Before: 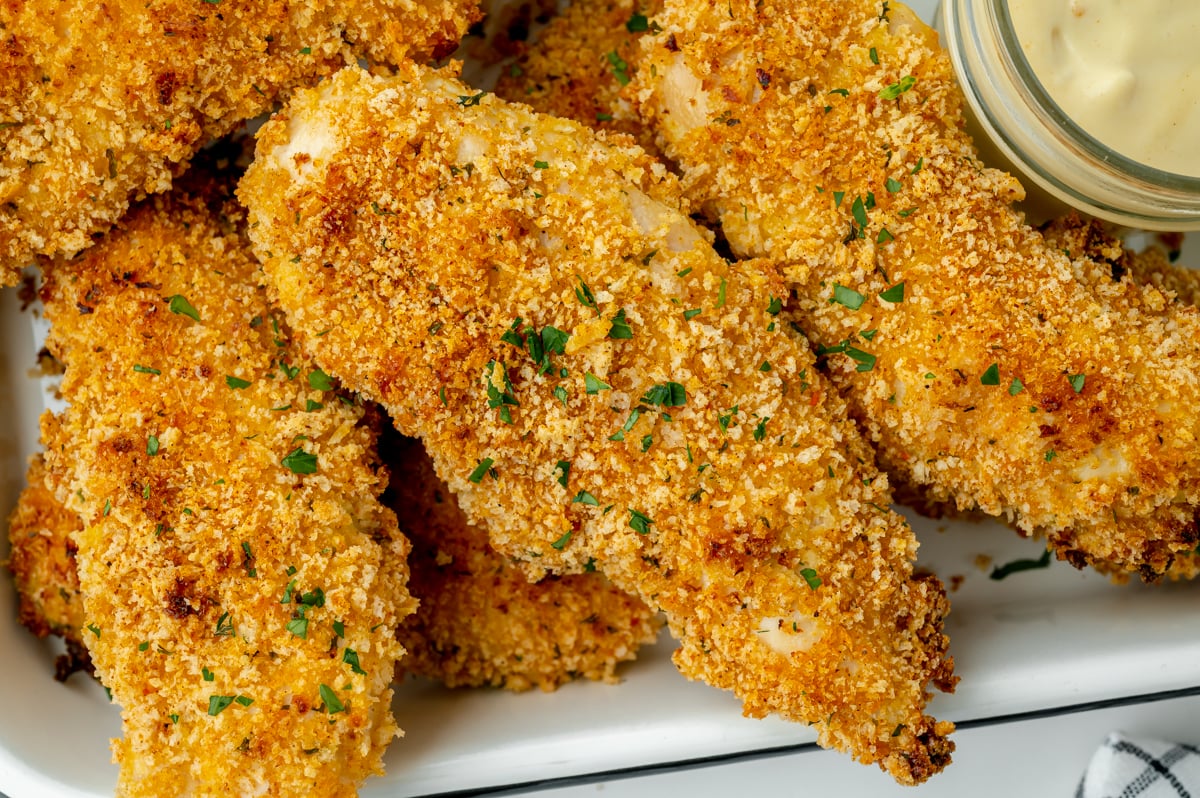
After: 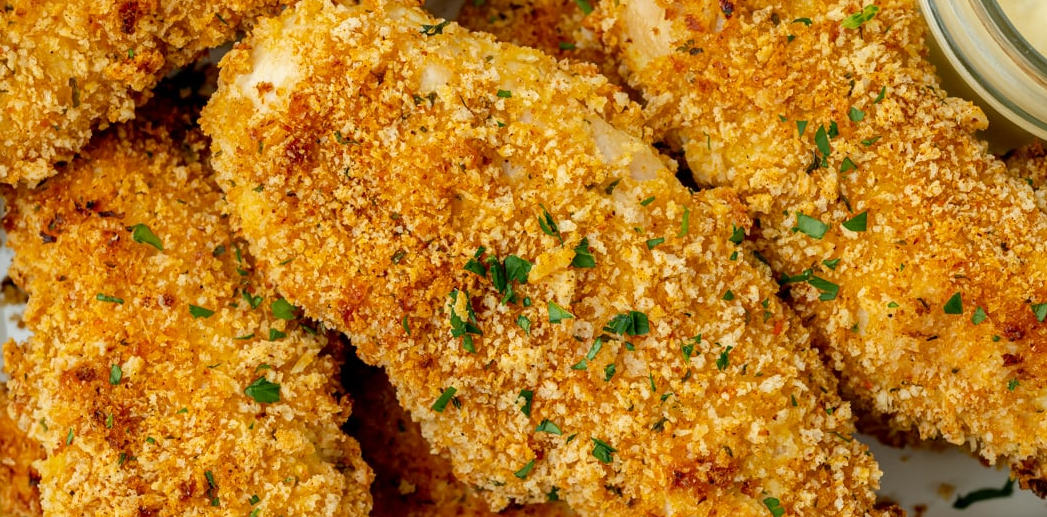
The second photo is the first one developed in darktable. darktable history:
crop: left 3.088%, top 8.987%, right 9.628%, bottom 26.18%
